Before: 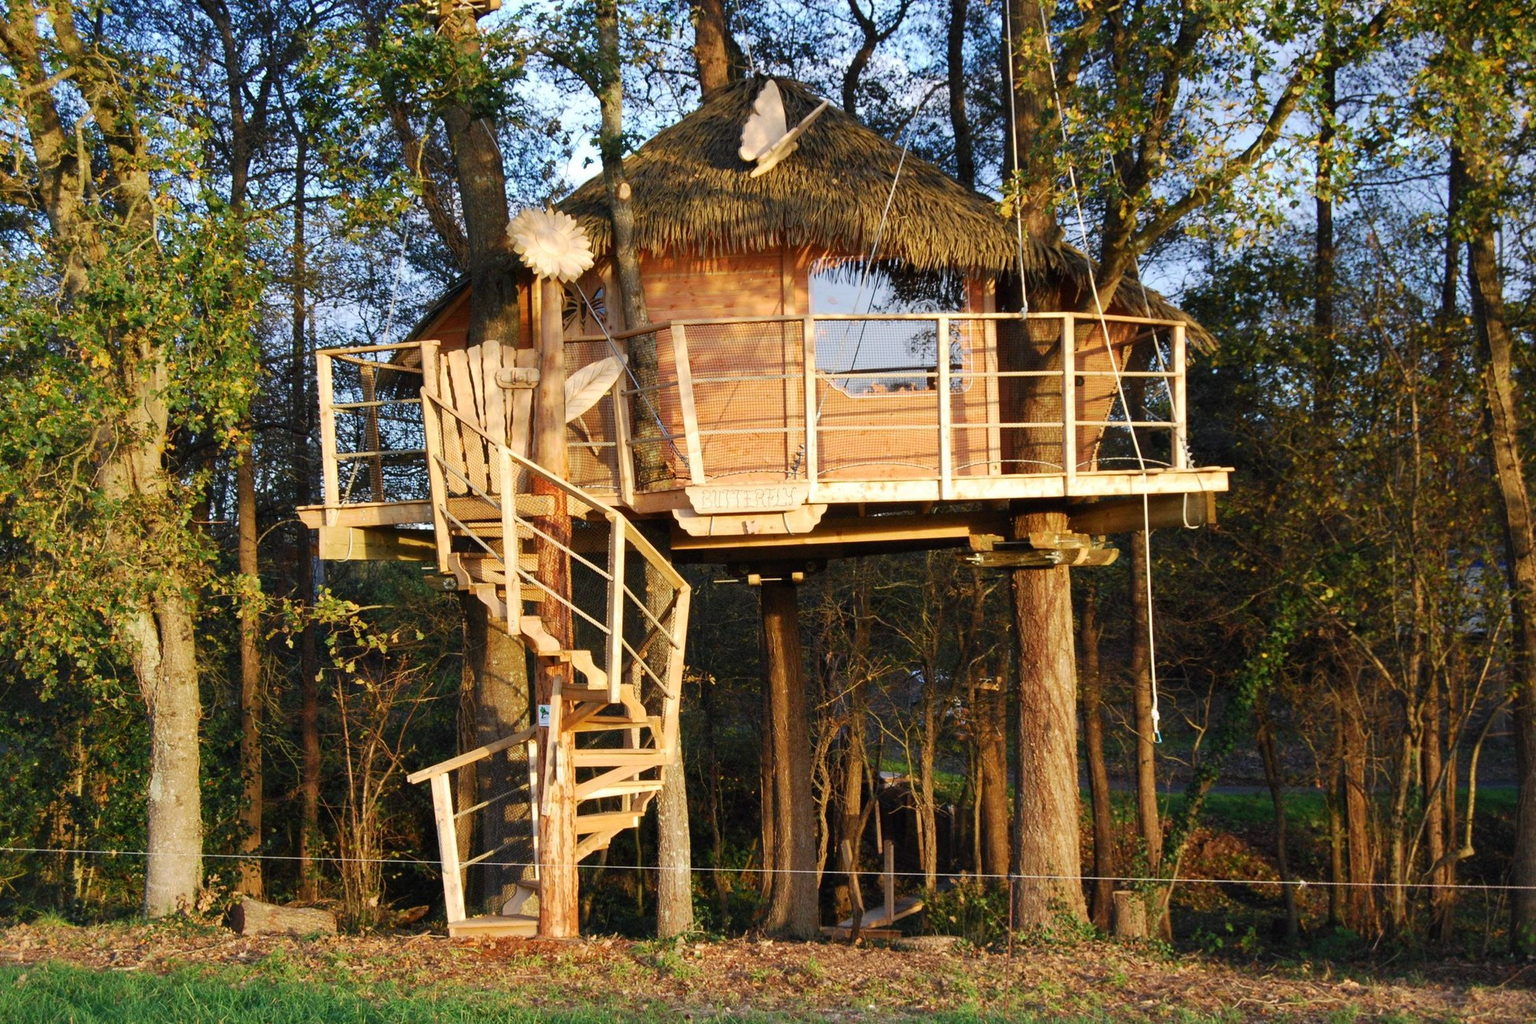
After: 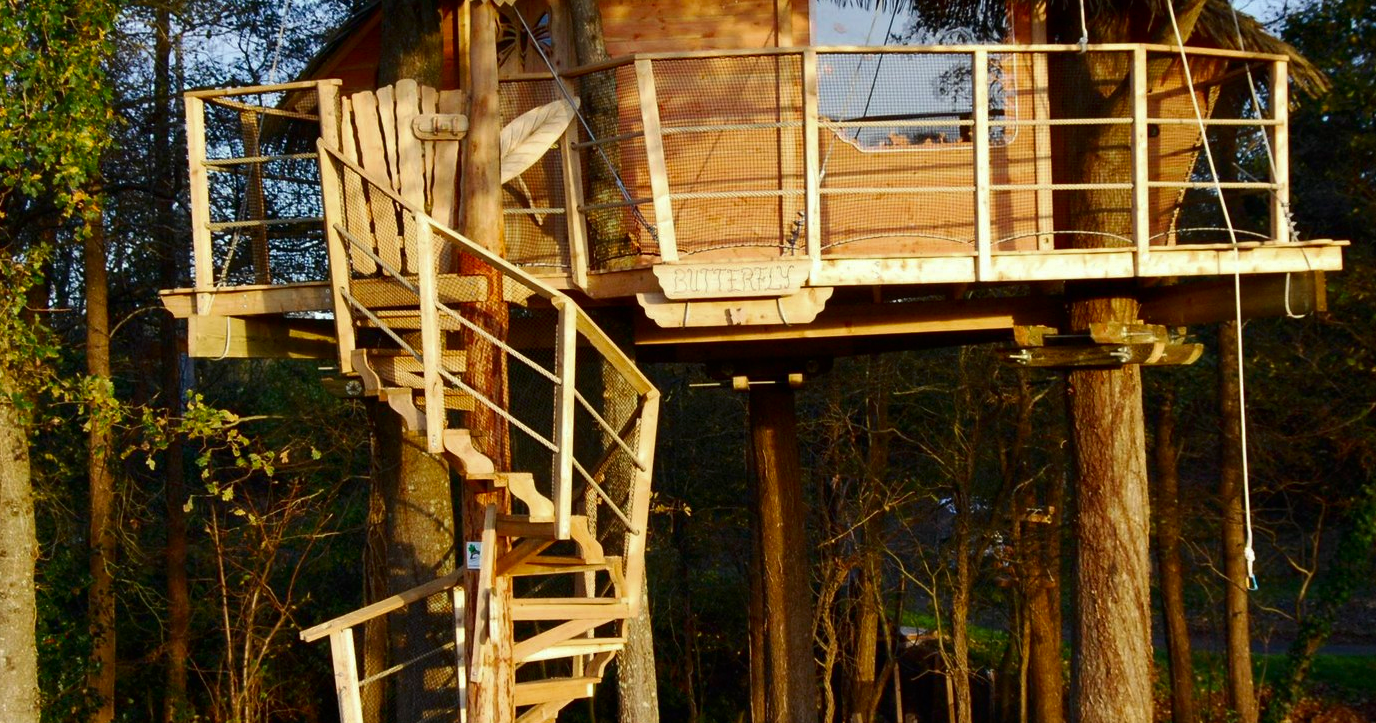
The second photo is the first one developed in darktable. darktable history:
crop: left 11.141%, top 27.211%, right 18.264%, bottom 17.108%
contrast brightness saturation: brightness -0.199, saturation 0.084
color correction: highlights a* -2.54, highlights b* 2.48
